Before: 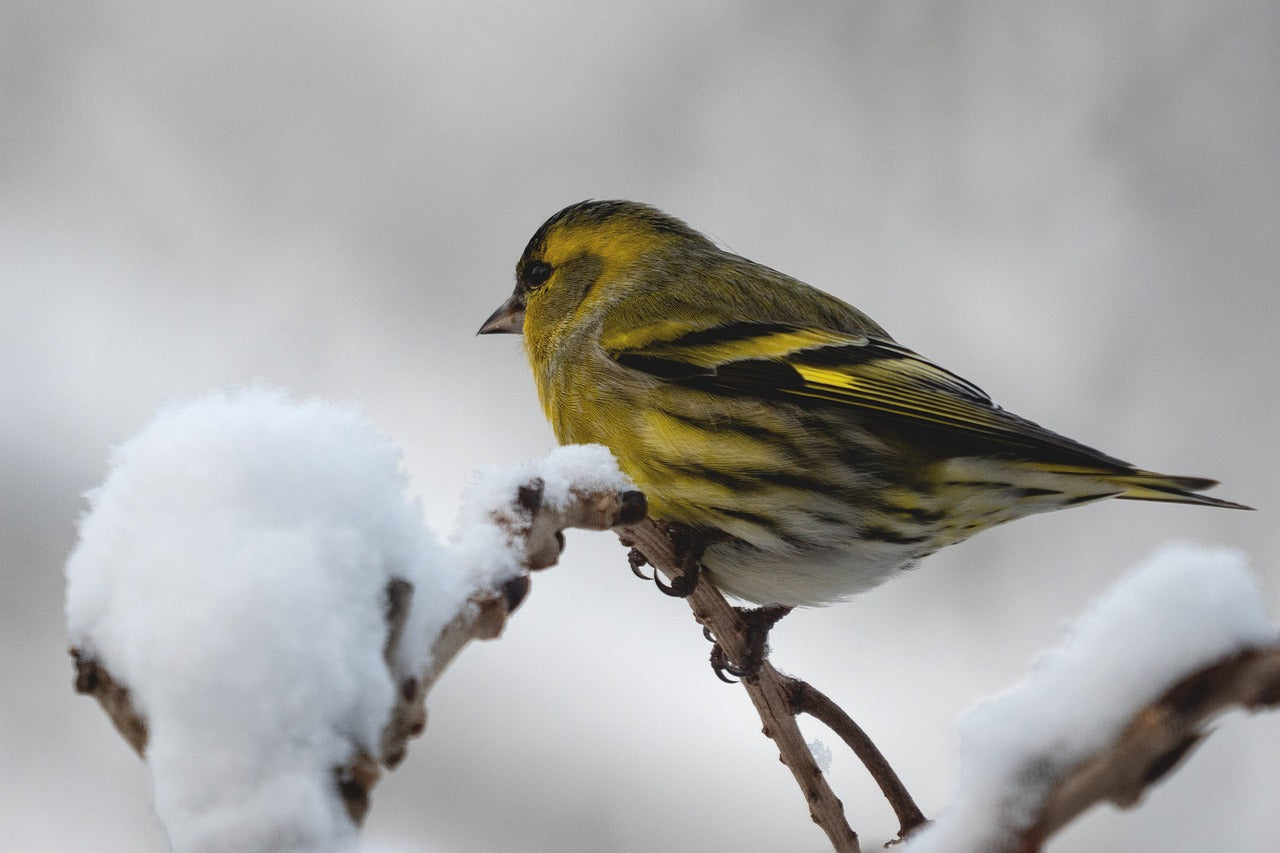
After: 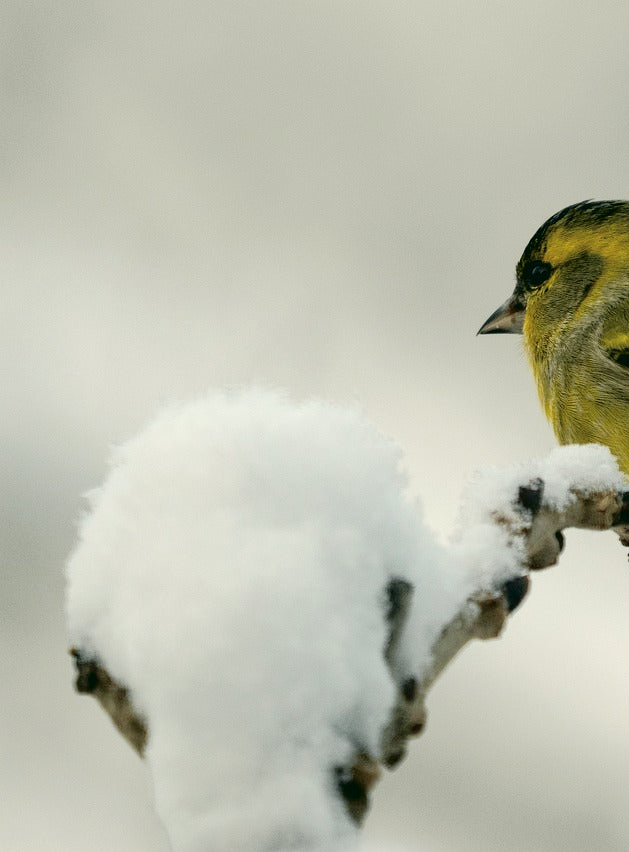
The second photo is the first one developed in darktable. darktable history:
tone curve: curves: ch0 [(0.003, 0) (0.066, 0.017) (0.163, 0.09) (0.264, 0.238) (0.395, 0.421) (0.517, 0.56) (0.688, 0.743) (0.791, 0.814) (1, 1)]; ch1 [(0, 0) (0.164, 0.115) (0.337, 0.332) (0.39, 0.398) (0.464, 0.461) (0.501, 0.5) (0.507, 0.503) (0.534, 0.537) (0.577, 0.59) (0.652, 0.681) (0.733, 0.749) (0.811, 0.796) (1, 1)]; ch2 [(0, 0) (0.337, 0.382) (0.464, 0.476) (0.501, 0.502) (0.527, 0.54) (0.551, 0.565) (0.6, 0.59) (0.687, 0.675) (1, 1)], color space Lab, independent channels, preserve colors none
crop and rotate: left 0%, top 0%, right 50.845%
color correction: highlights a* -0.482, highlights b* 9.48, shadows a* -9.48, shadows b* 0.803
